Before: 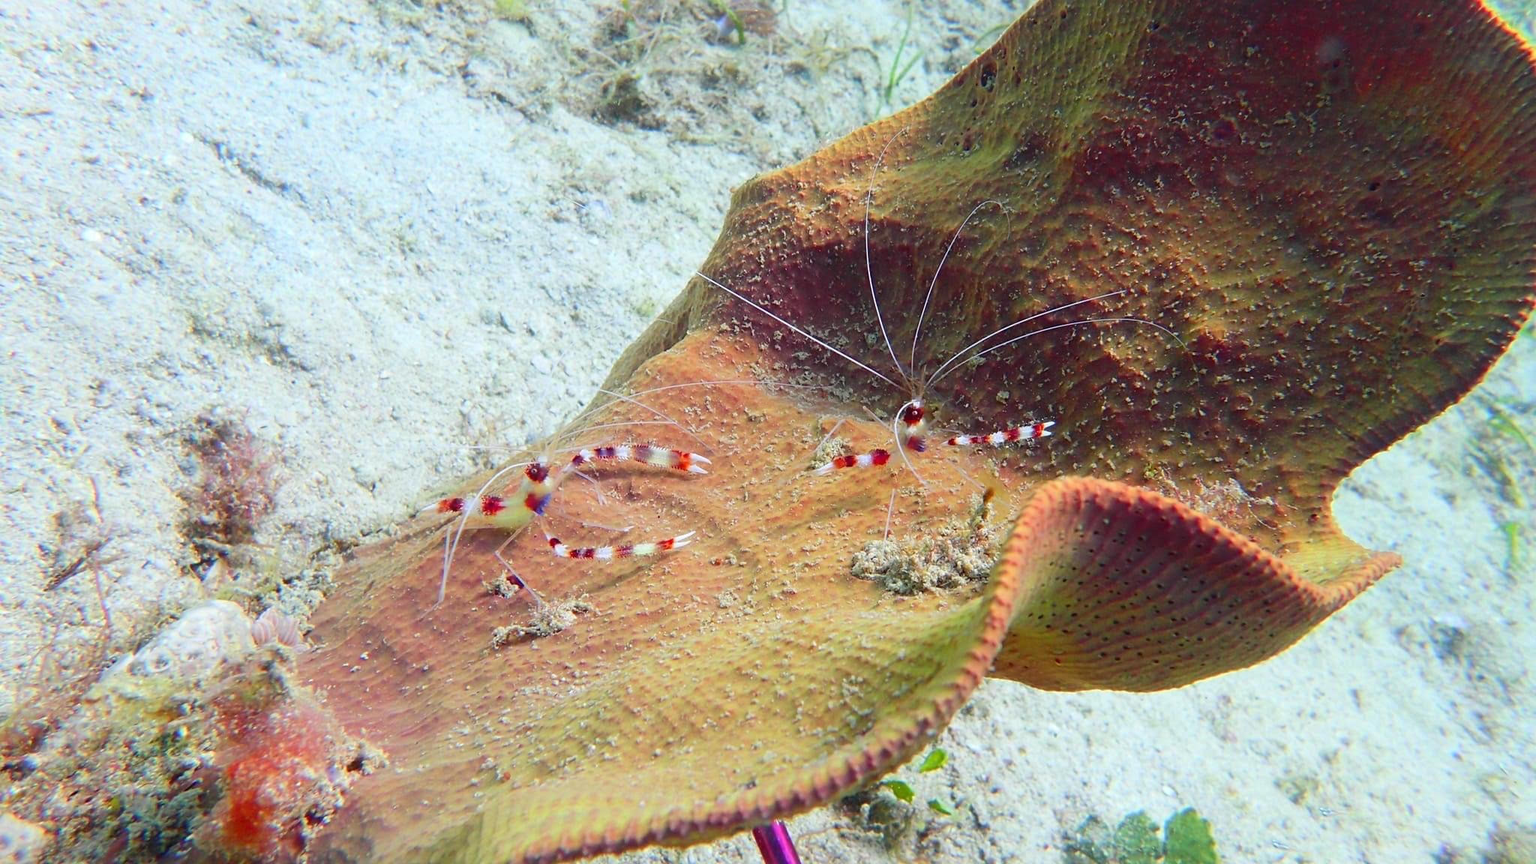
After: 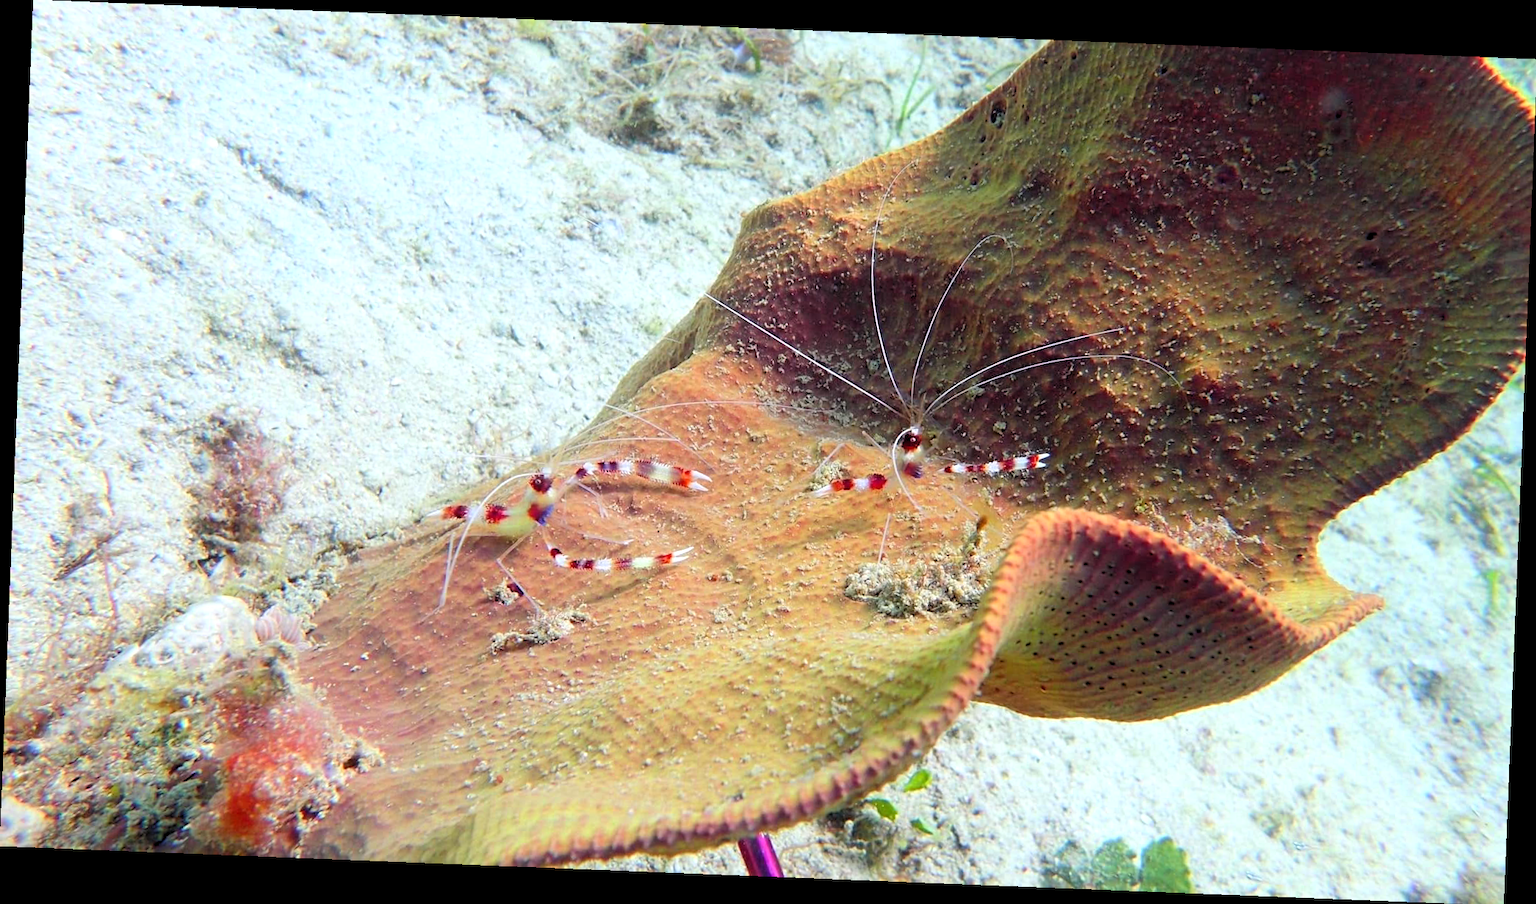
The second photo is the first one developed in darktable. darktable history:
rotate and perspective: rotation 2.27°, automatic cropping off
rgb levels: levels [[0.01, 0.419, 0.839], [0, 0.5, 1], [0, 0.5, 1]]
